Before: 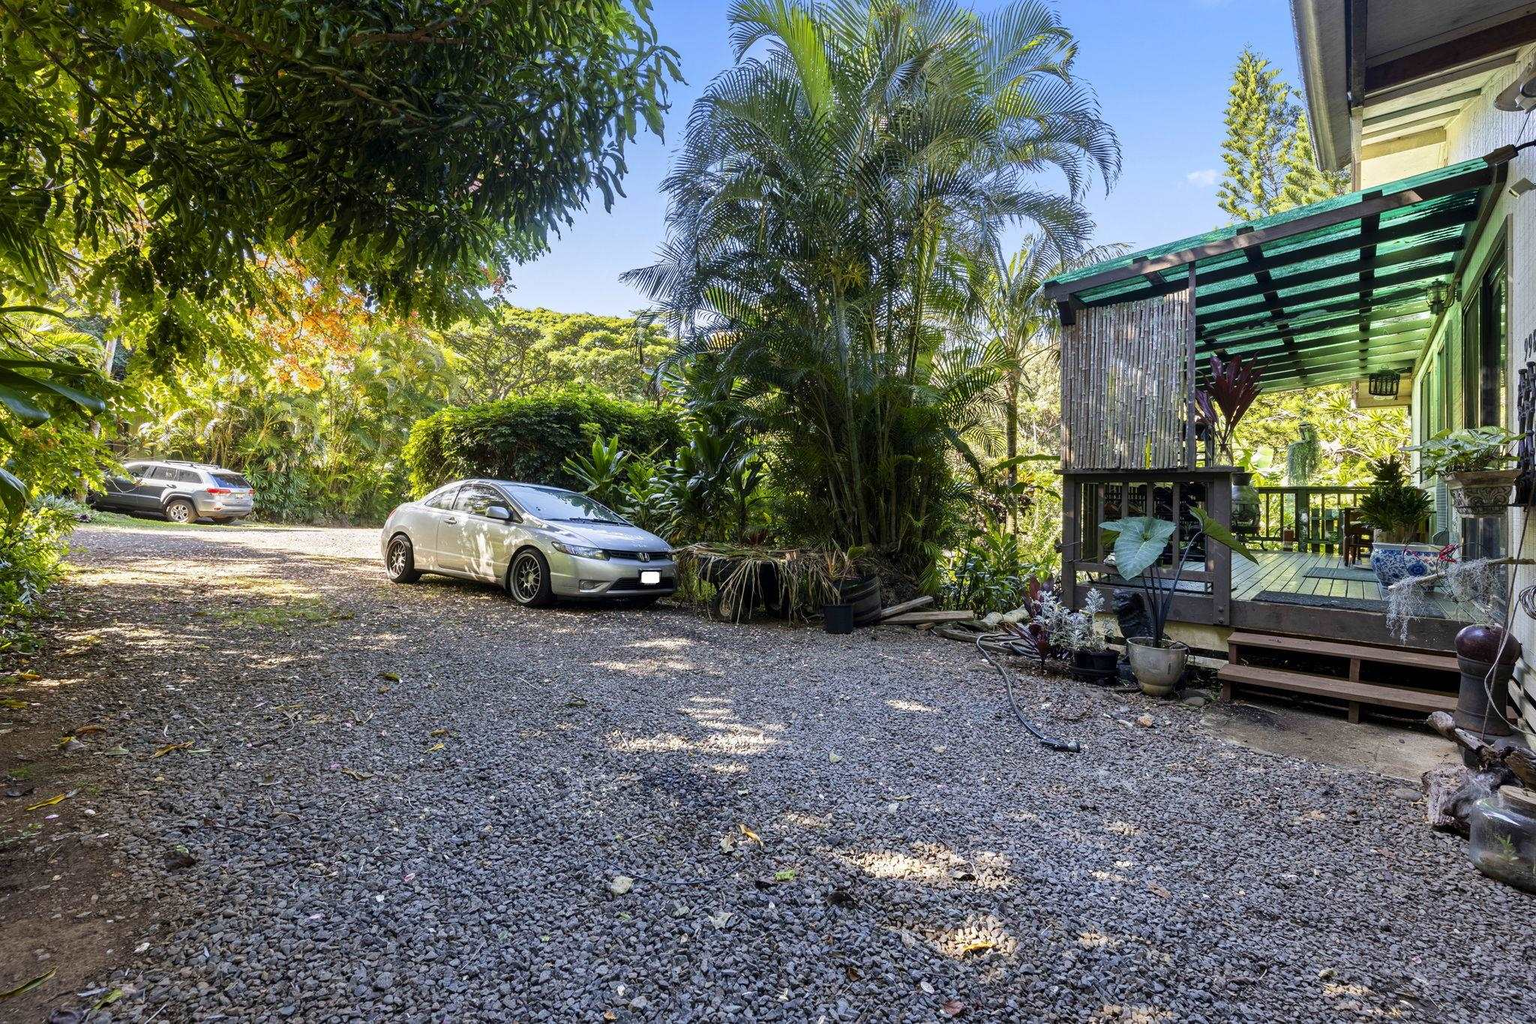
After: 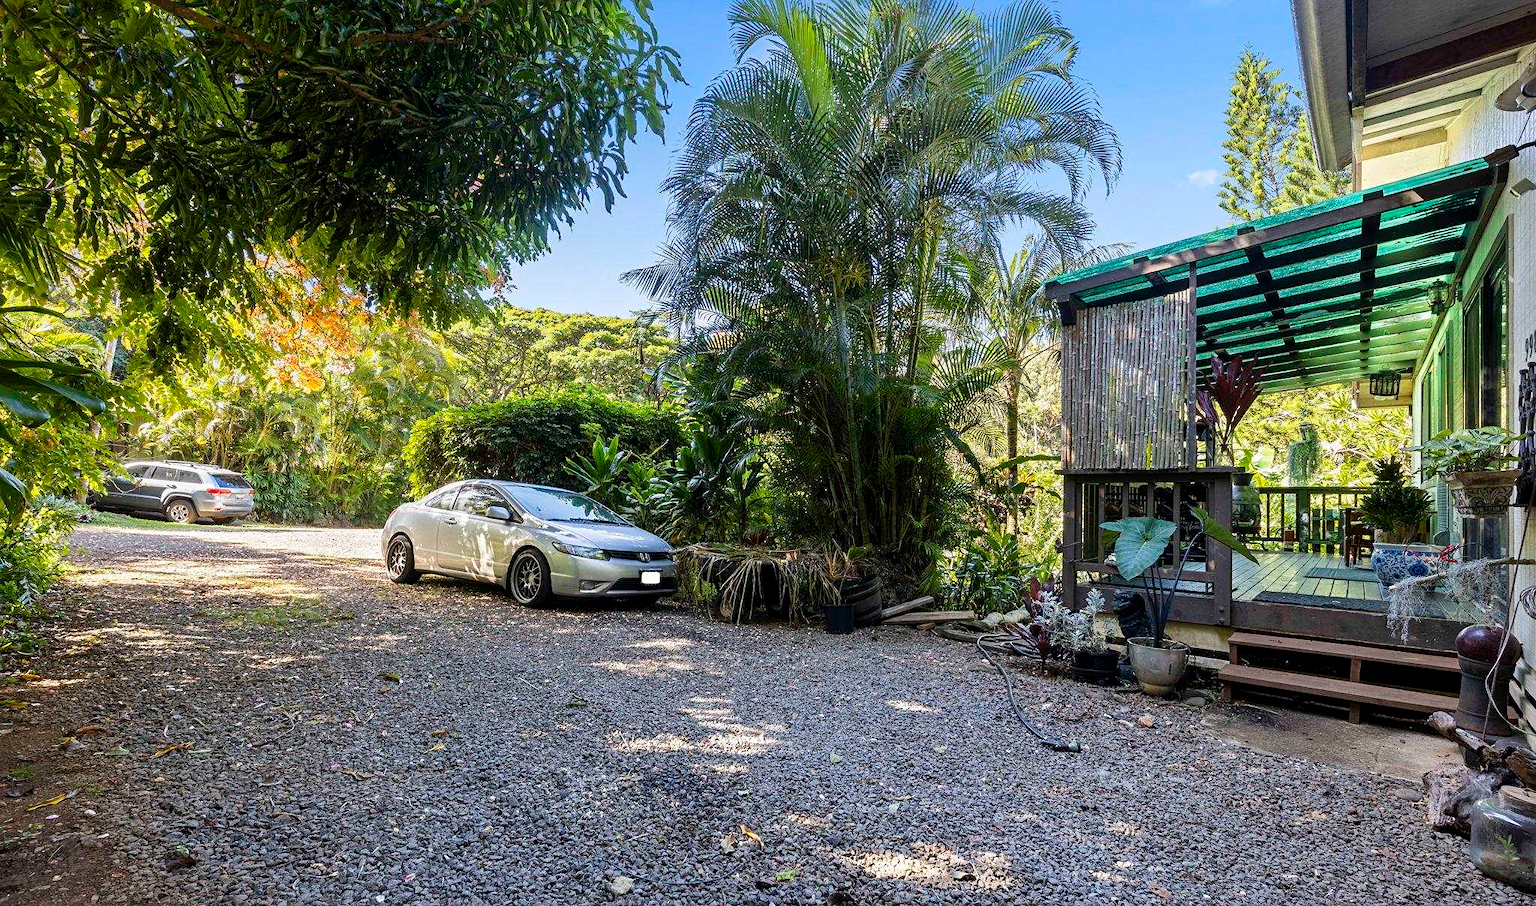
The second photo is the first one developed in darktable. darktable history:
crop and rotate: top 0%, bottom 11.457%
sharpen: amount 0.202
